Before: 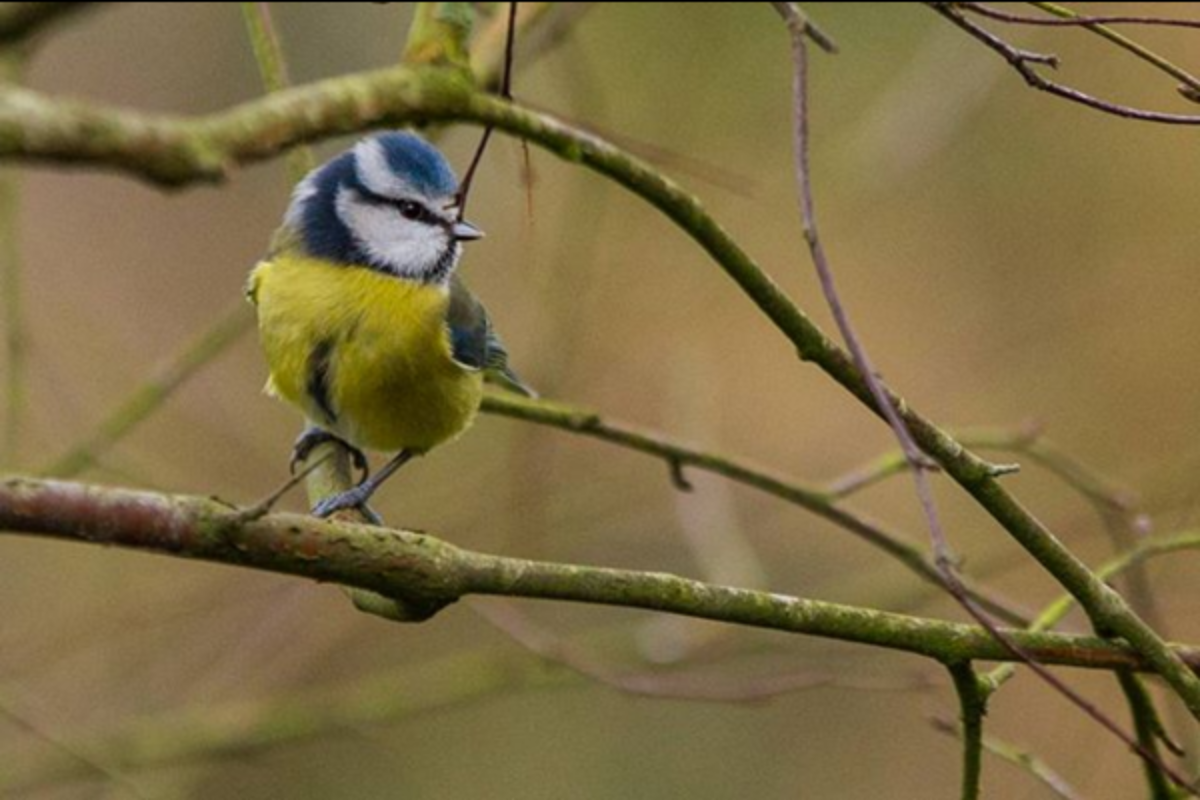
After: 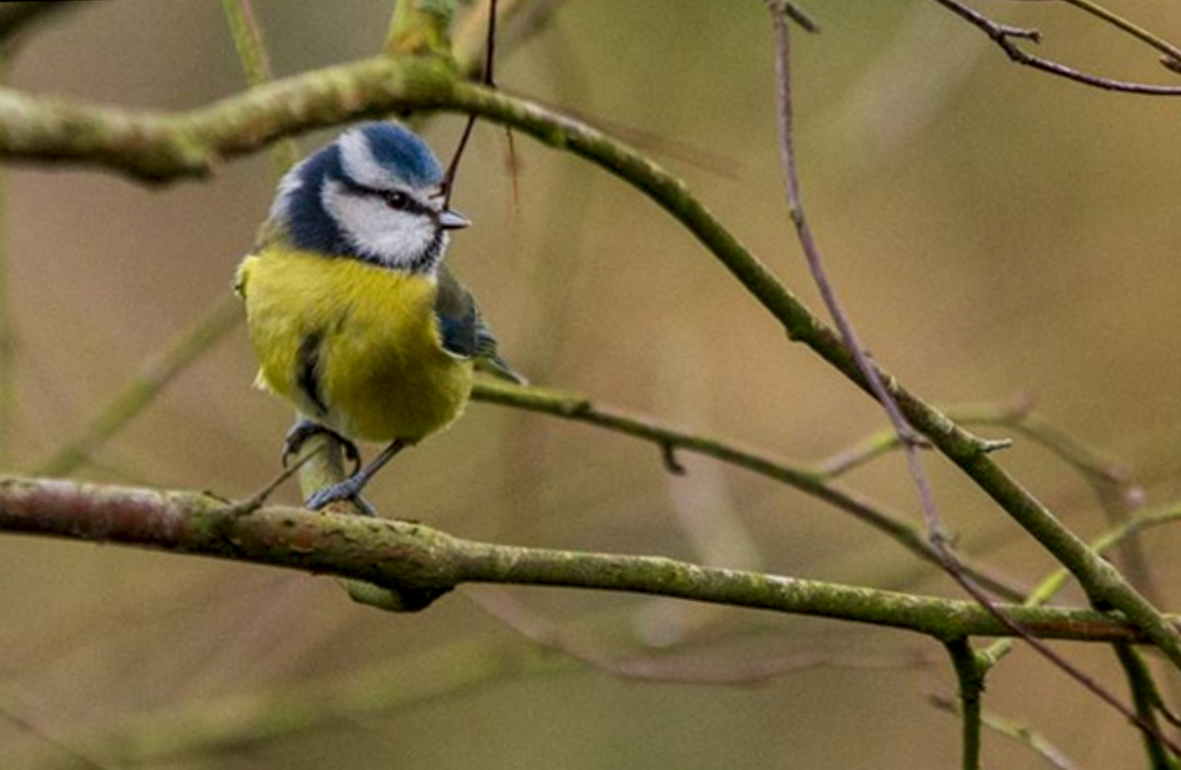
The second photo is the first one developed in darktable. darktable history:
local contrast: on, module defaults
rotate and perspective: rotation -1.42°, crop left 0.016, crop right 0.984, crop top 0.035, crop bottom 0.965
